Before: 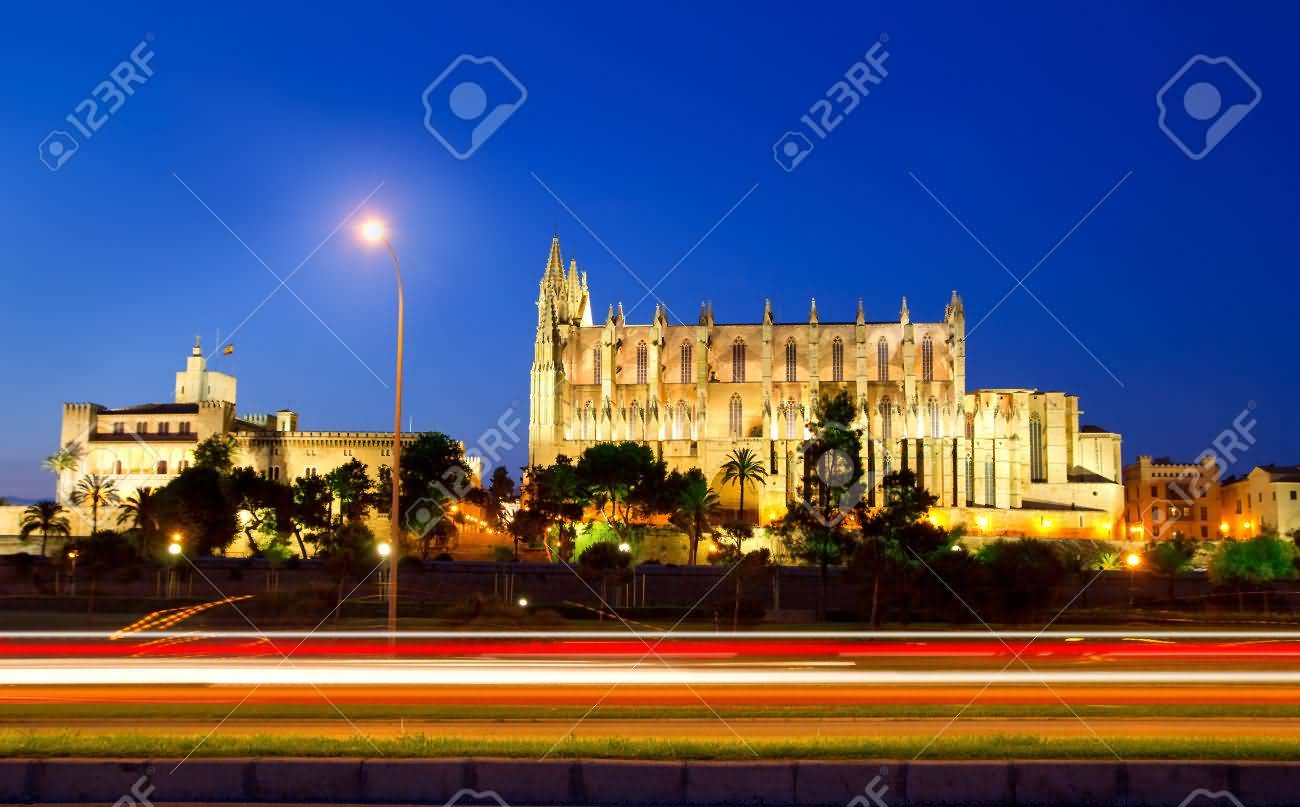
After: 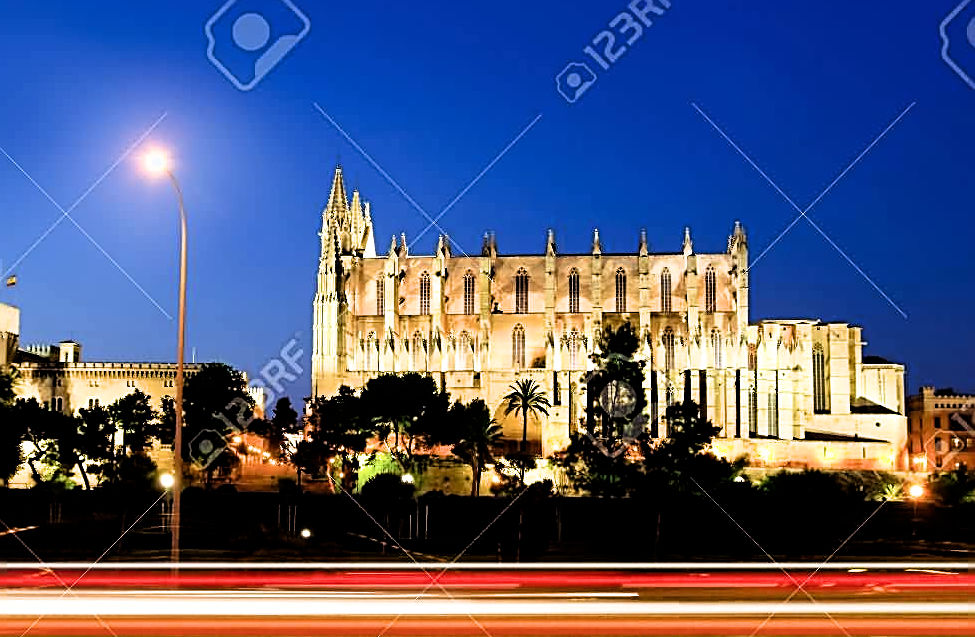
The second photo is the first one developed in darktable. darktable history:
crop: left 16.757%, top 8.593%, right 8.175%, bottom 12.411%
filmic rgb: black relative exposure -3.66 EV, white relative exposure 2.44 EV, hardness 3.28, iterations of high-quality reconstruction 0
sharpen: radius 2.704, amount 0.654
